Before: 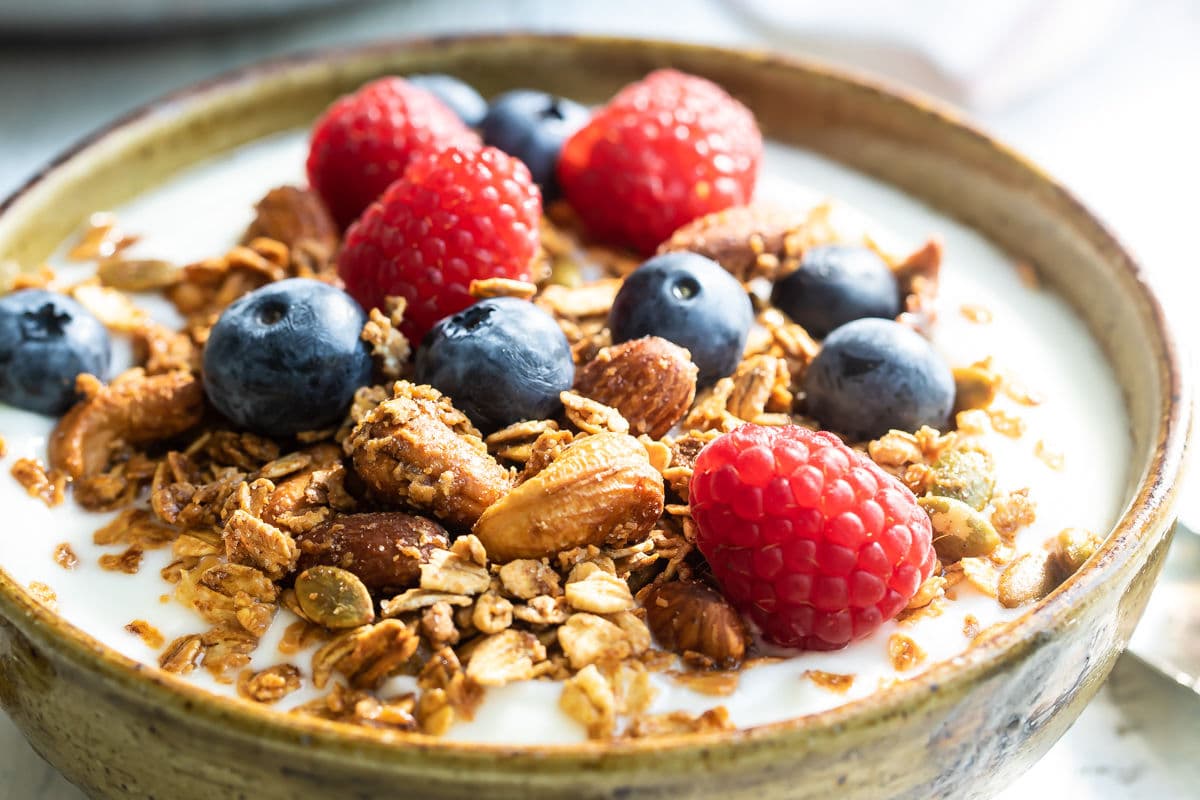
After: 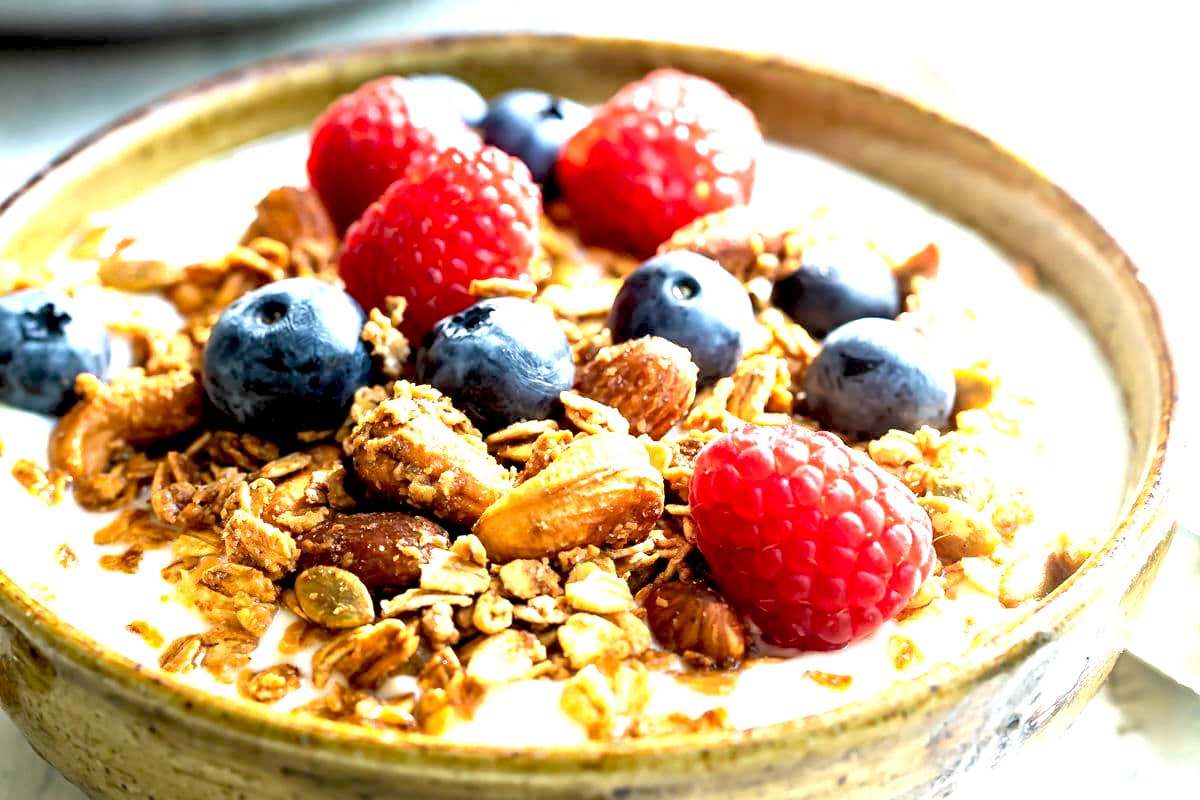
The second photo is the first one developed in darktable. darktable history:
haze removal: compatibility mode true, adaptive false
exposure: black level correction 0.01, exposure 1 EV, compensate highlight preservation false
